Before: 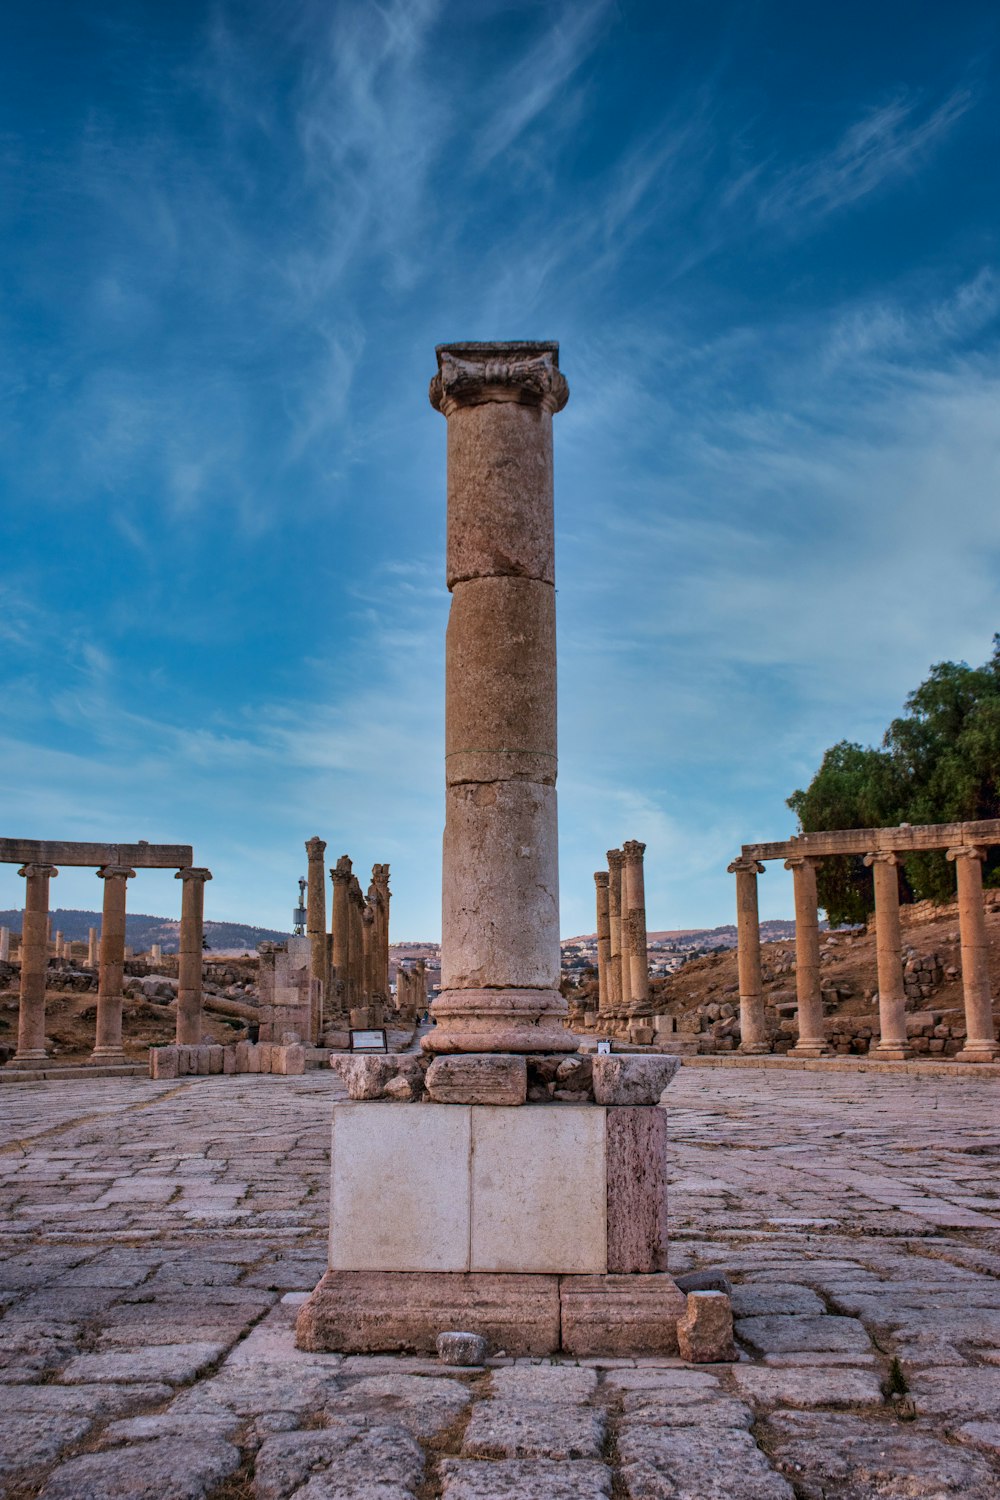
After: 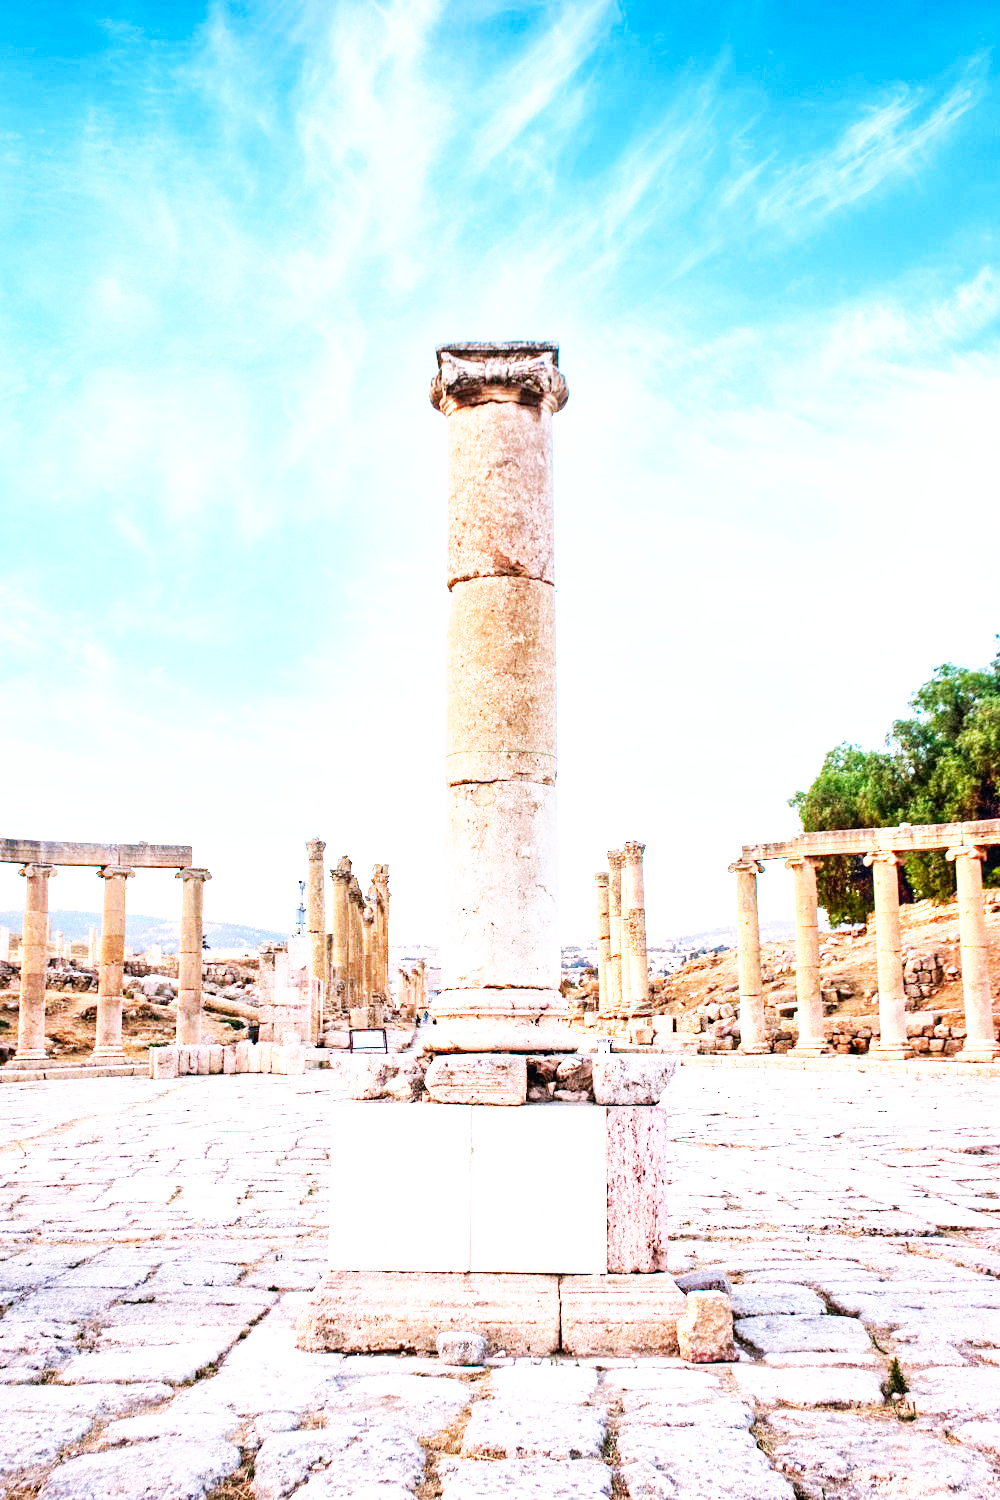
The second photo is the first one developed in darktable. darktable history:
exposure: exposure 2.003 EV, compensate highlight preservation false
base curve: curves: ch0 [(0, 0) (0.007, 0.004) (0.027, 0.03) (0.046, 0.07) (0.207, 0.54) (0.442, 0.872) (0.673, 0.972) (1, 1)], preserve colors none
